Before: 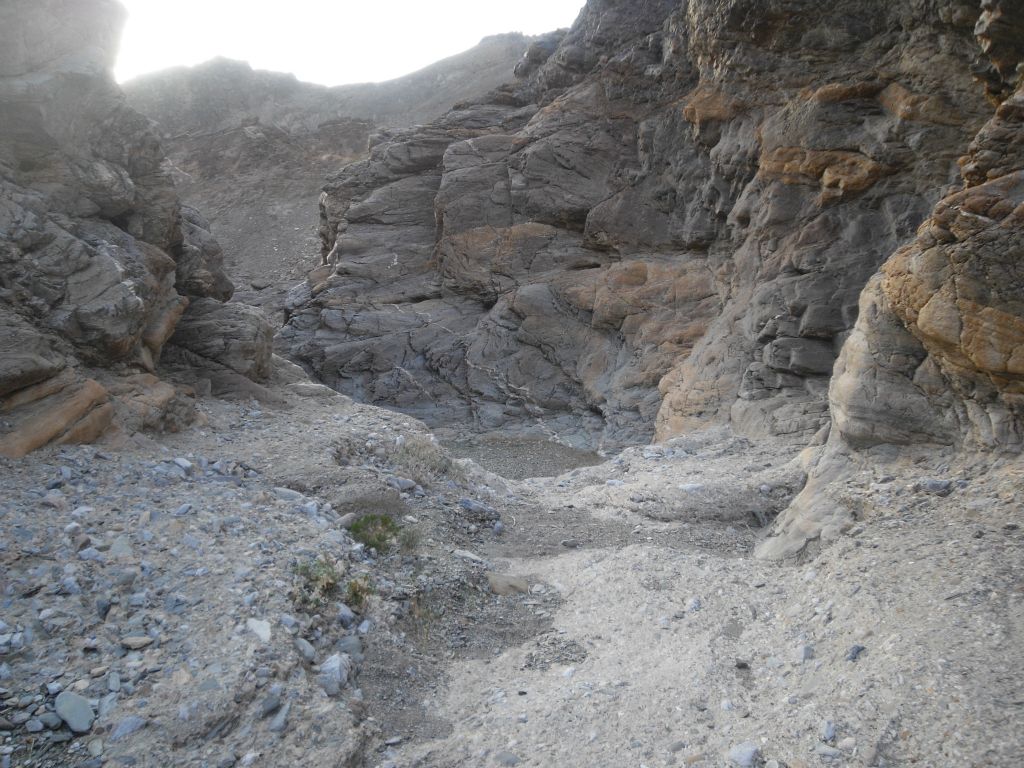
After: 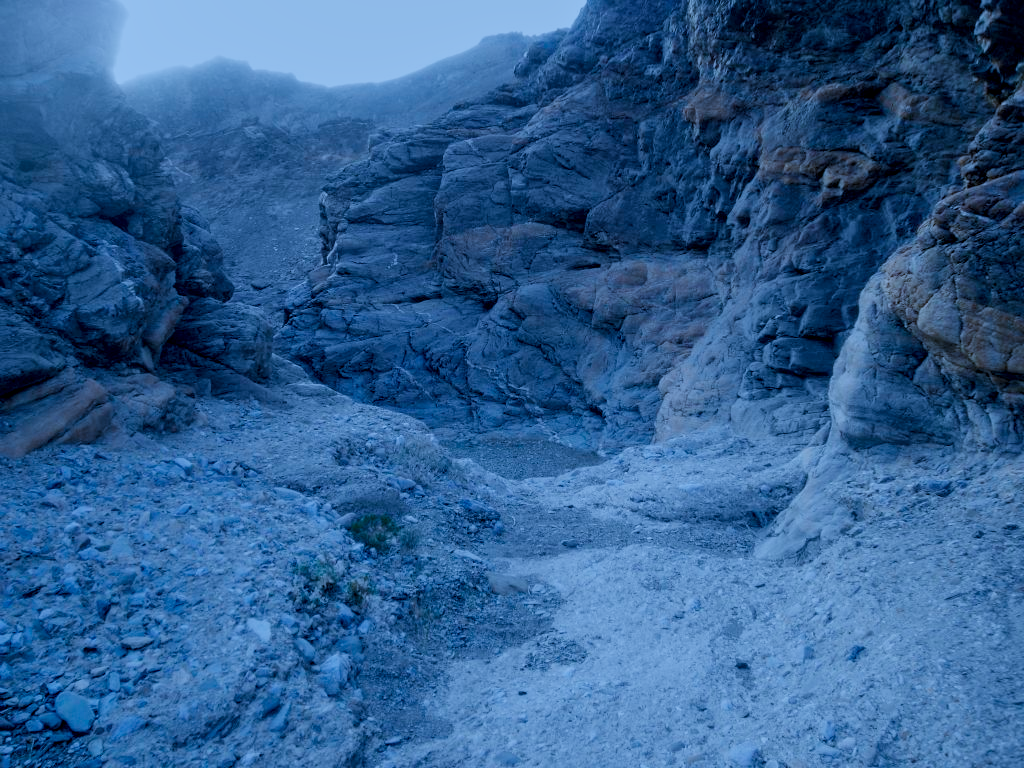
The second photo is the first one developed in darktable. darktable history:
filmic rgb: middle gray luminance 30%, black relative exposure -9 EV, white relative exposure 7 EV, threshold 6 EV, target black luminance 0%, hardness 2.94, latitude 2.04%, contrast 0.963, highlights saturation mix 5%, shadows ↔ highlights balance 12.16%, add noise in highlights 0, preserve chrominance no, color science v3 (2019), use custom middle-gray values true, iterations of high-quality reconstruction 0, contrast in highlights soft, enable highlight reconstruction true
color calibration: illuminant as shot in camera, x 0.462, y 0.419, temperature 2651.64 K
local contrast: on, module defaults
